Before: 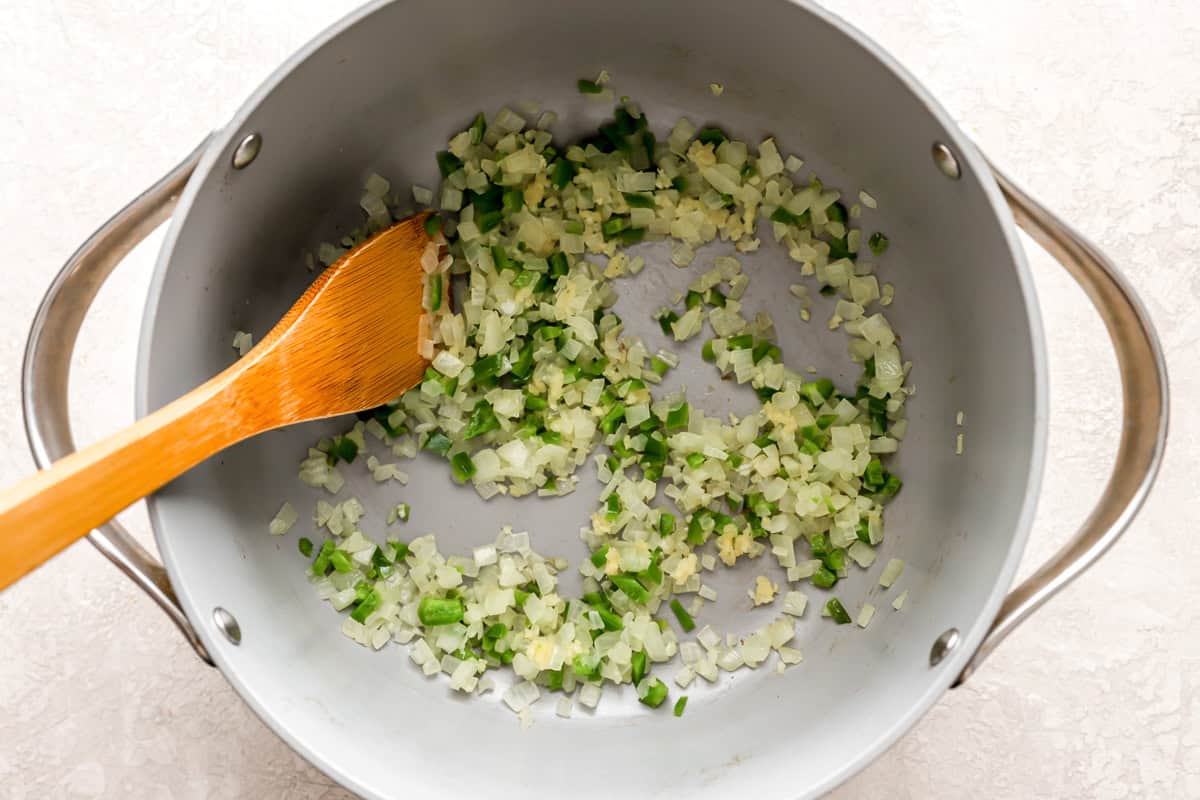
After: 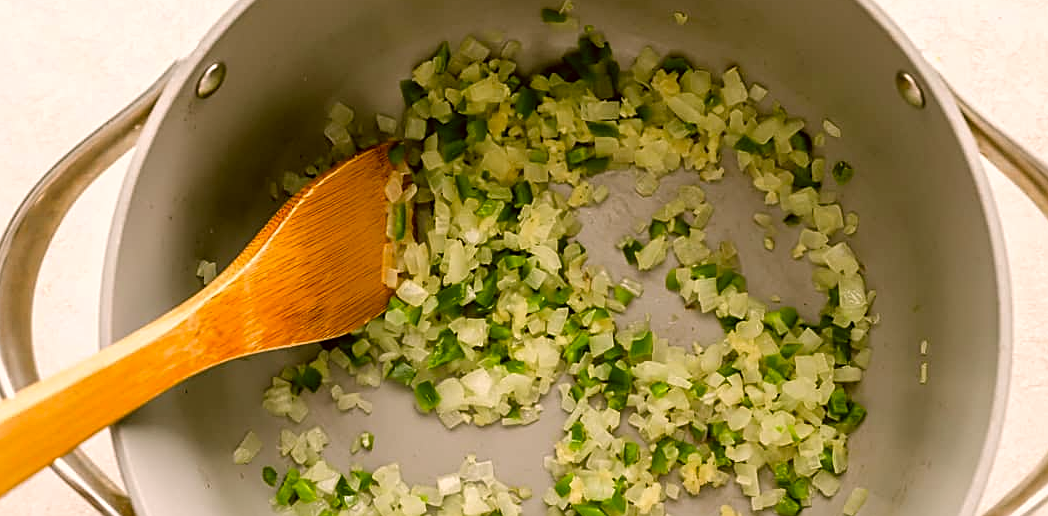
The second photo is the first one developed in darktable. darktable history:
crop: left 3.015%, top 8.969%, right 9.647%, bottom 26.457%
color correction: highlights a* 8.98, highlights b* 15.09, shadows a* -0.49, shadows b* 26.52
sharpen: on, module defaults
white balance: red 0.967, blue 1.049
